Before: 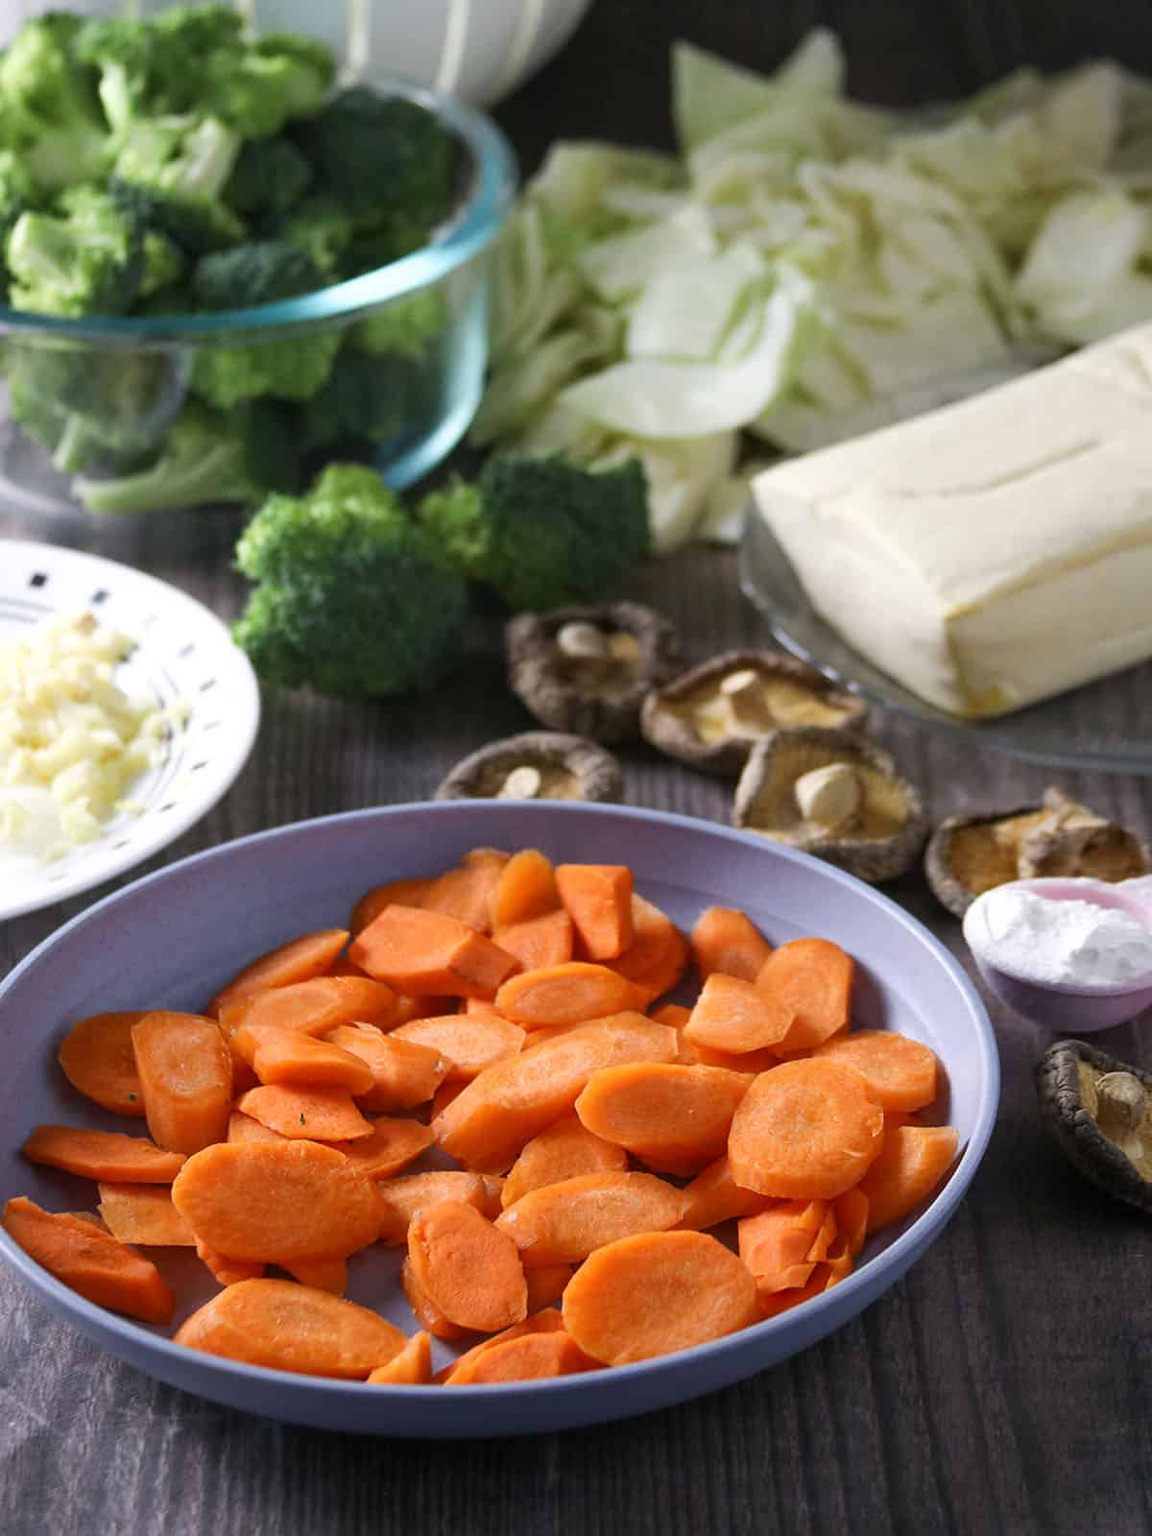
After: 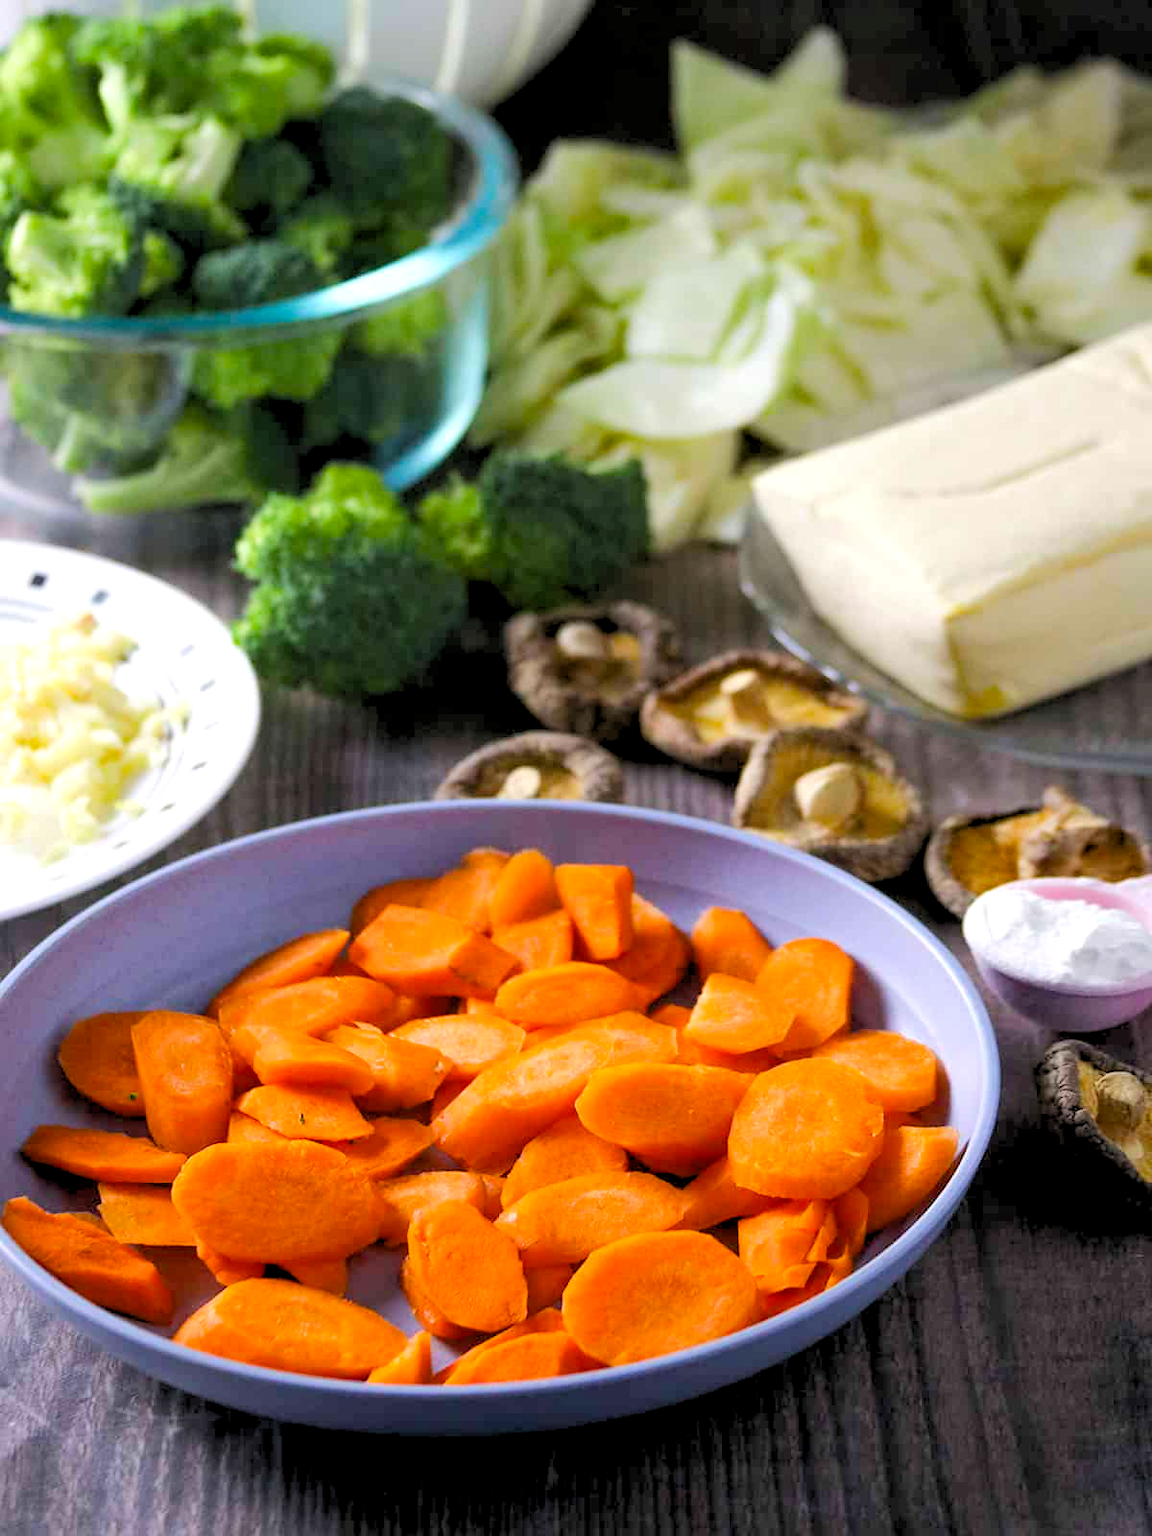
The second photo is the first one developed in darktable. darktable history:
color balance rgb: perceptual saturation grading › global saturation 25%, perceptual brilliance grading › mid-tones 10%, perceptual brilliance grading › shadows 15%, global vibrance 20%
rgb levels: levels [[0.013, 0.434, 0.89], [0, 0.5, 1], [0, 0.5, 1]]
